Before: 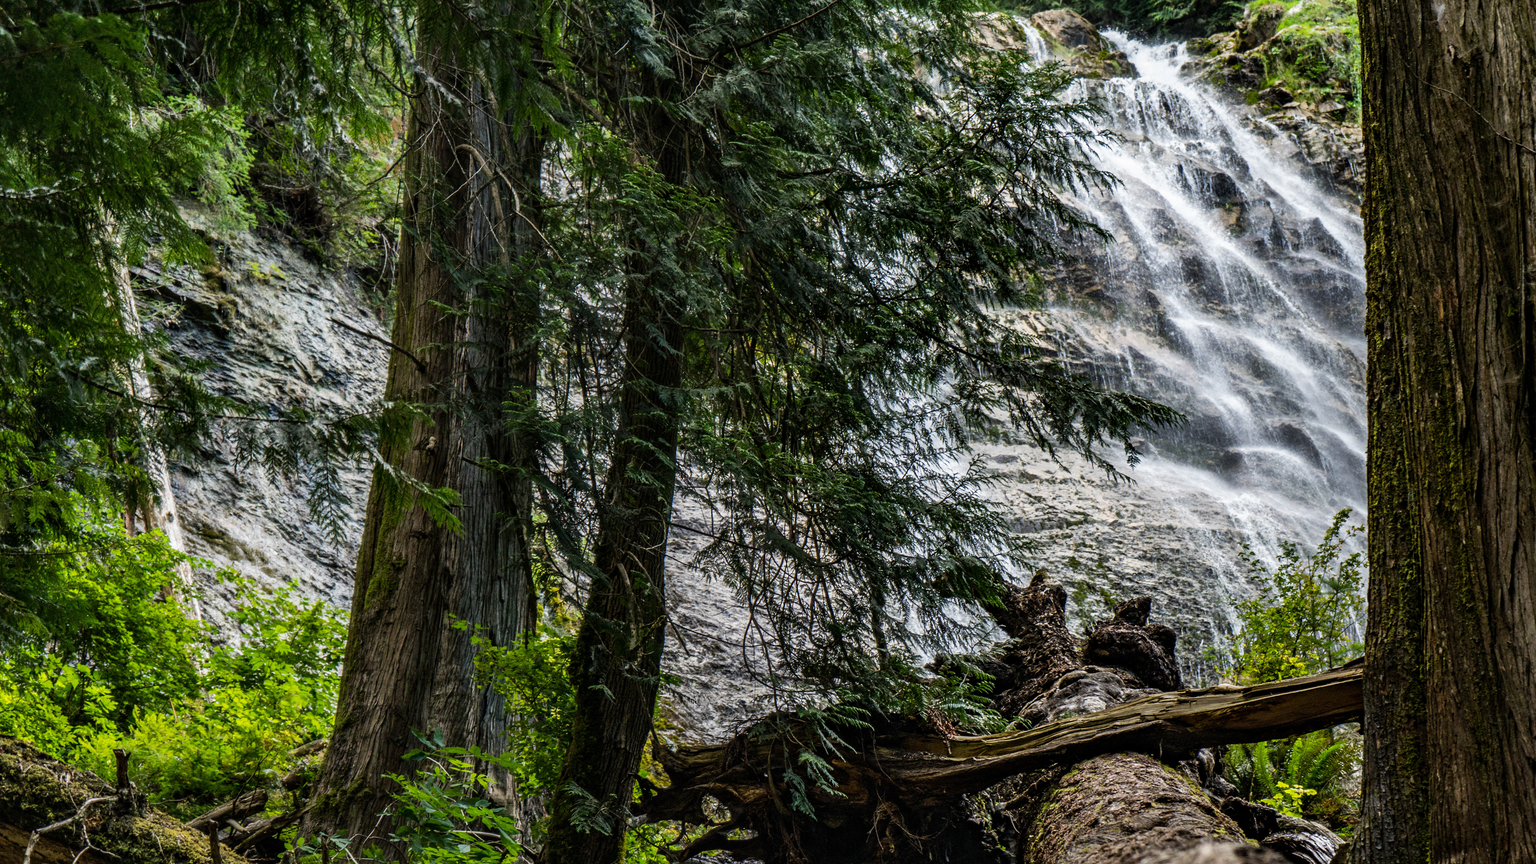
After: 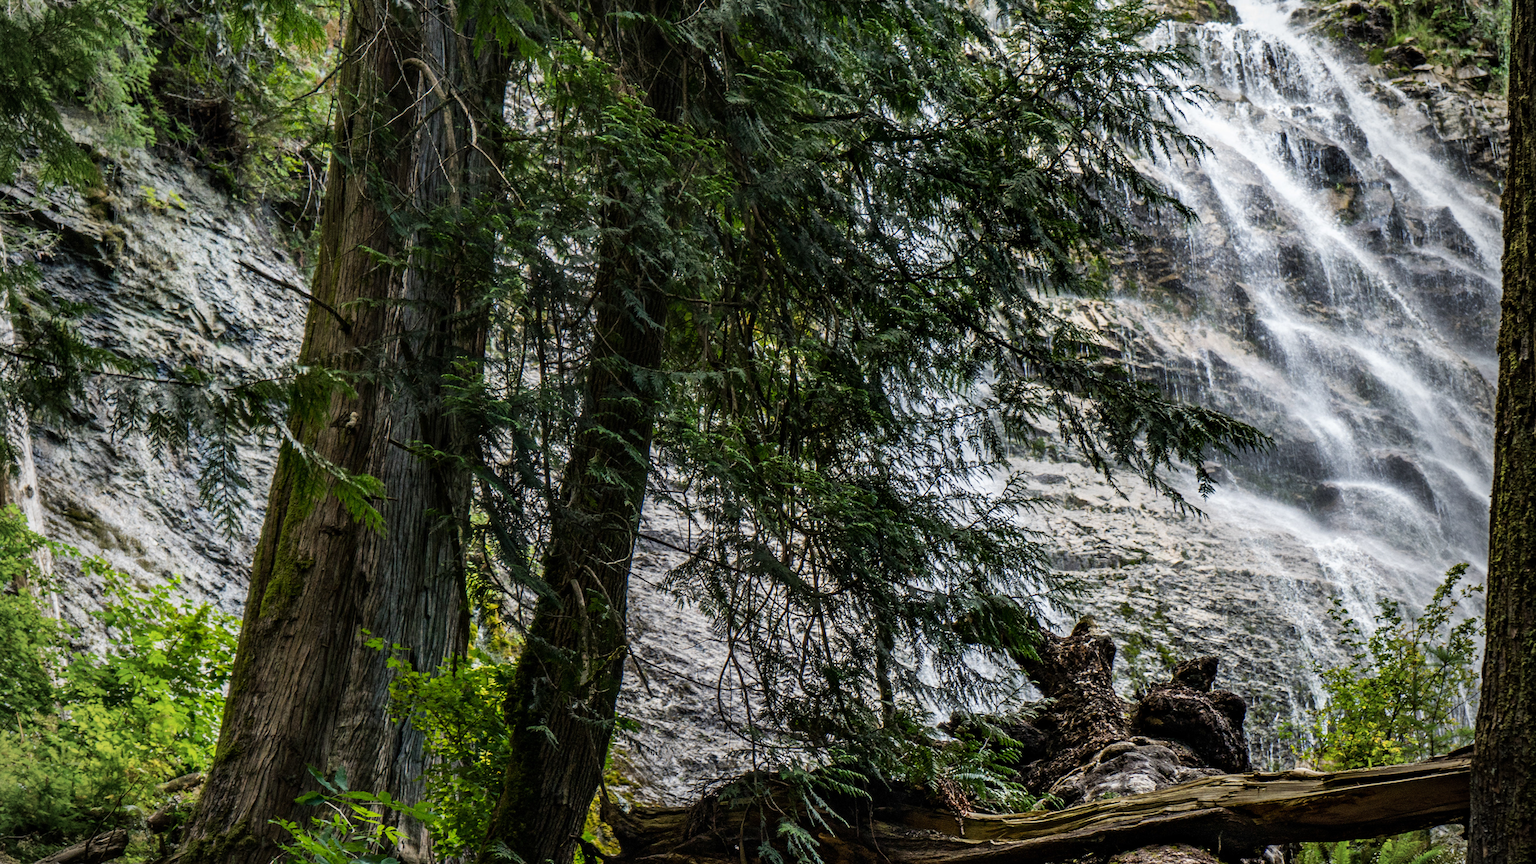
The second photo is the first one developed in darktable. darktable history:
crop and rotate: angle -3.27°, left 5.211%, top 5.211%, right 4.607%, bottom 4.607%
vignetting: on, module defaults
